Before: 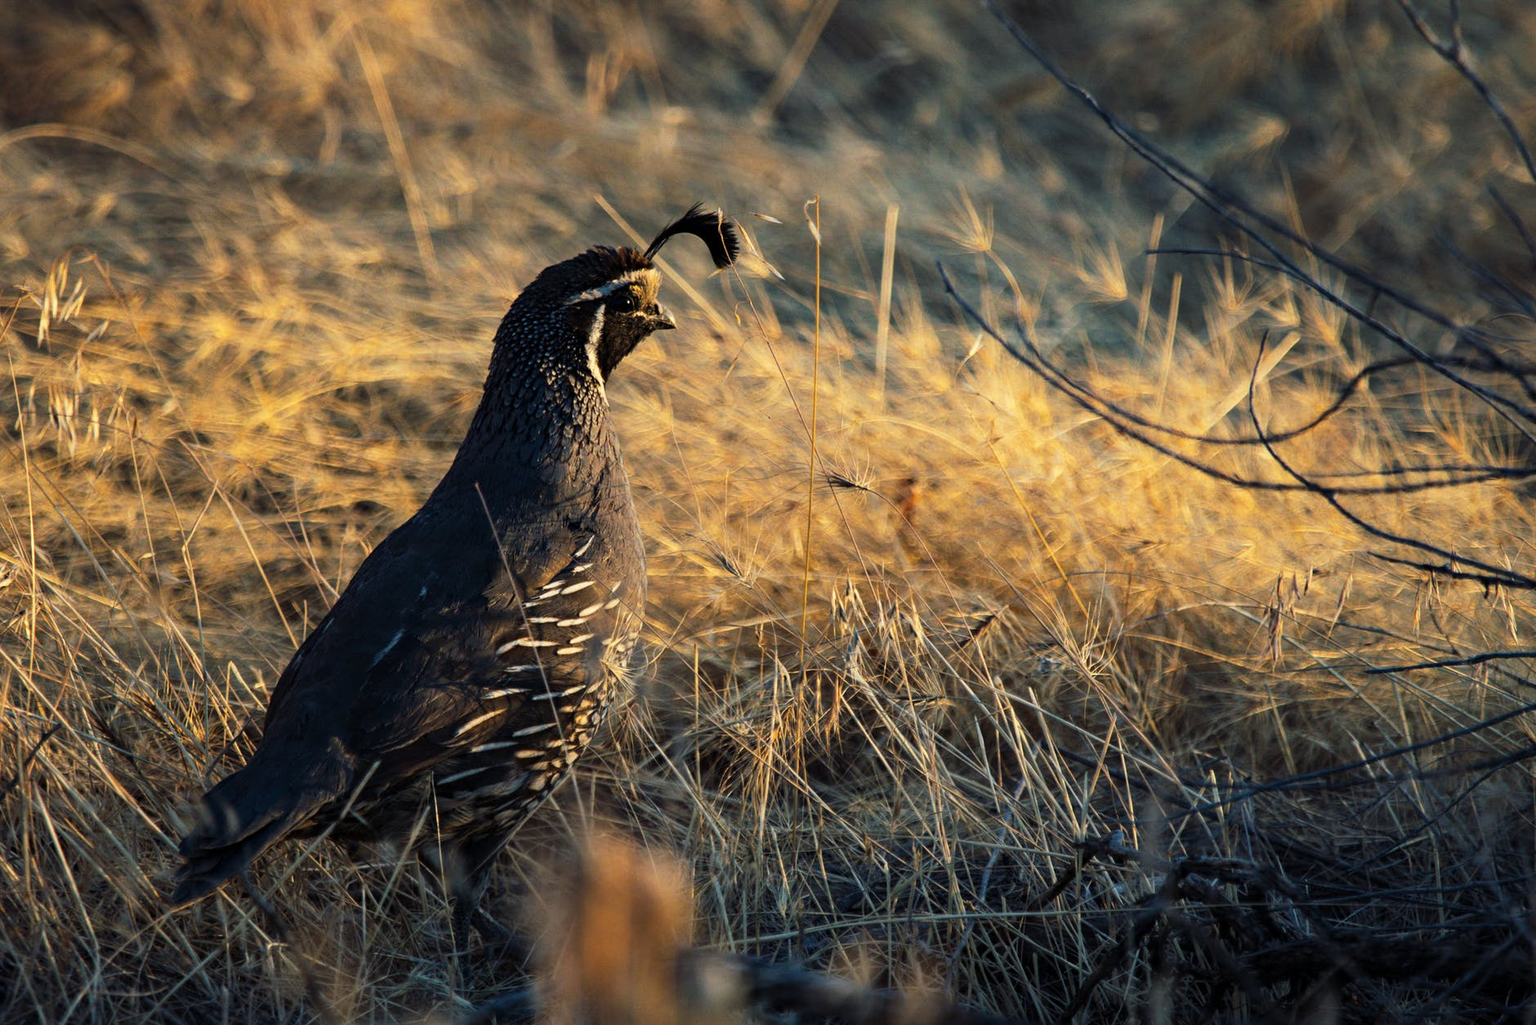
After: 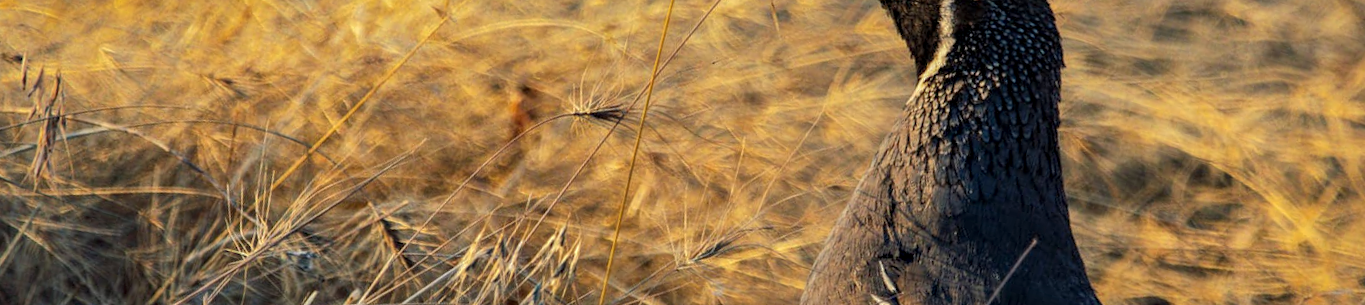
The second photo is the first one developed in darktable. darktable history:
crop and rotate: angle 16.12°, top 30.835%, bottom 35.653%
local contrast: detail 130%
shadows and highlights: shadows 40, highlights -60
